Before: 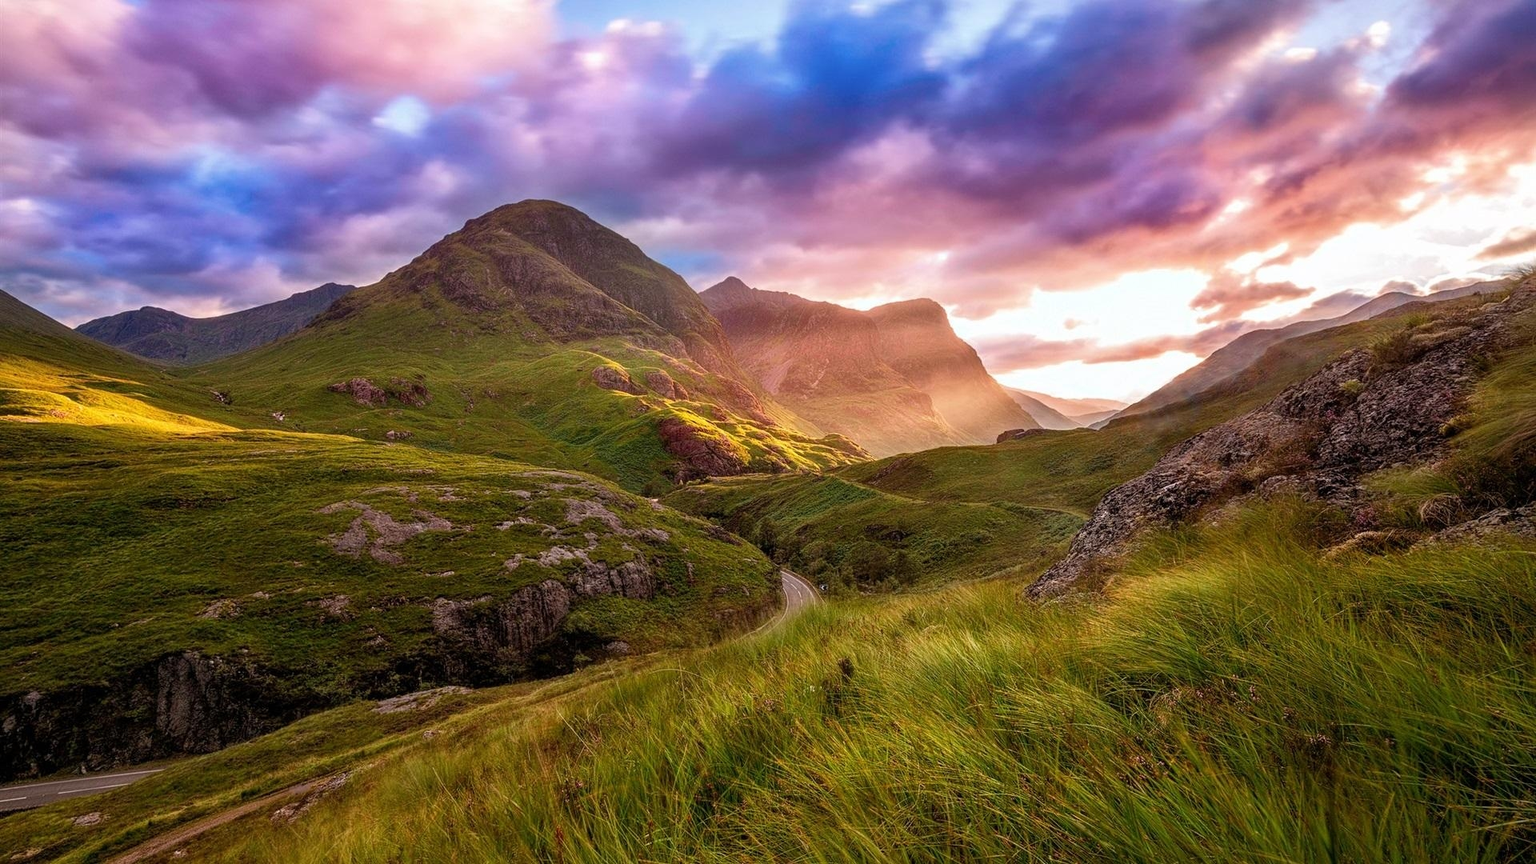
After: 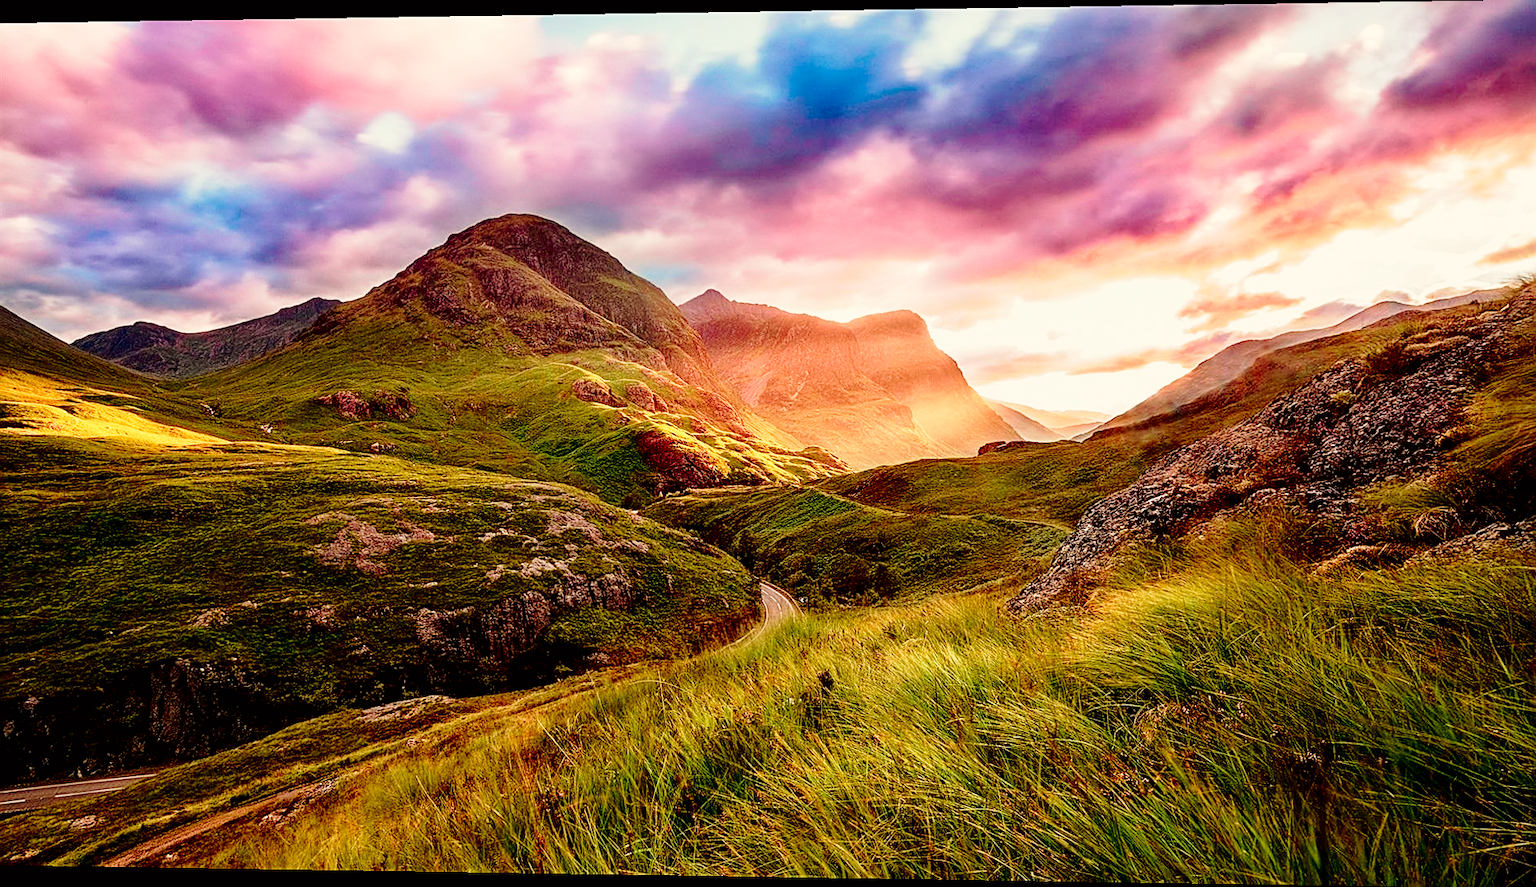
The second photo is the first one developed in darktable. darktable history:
tone curve: curves: ch0 [(0, 0) (0.068, 0.012) (0.183, 0.089) (0.341, 0.283) (0.547, 0.532) (0.828, 0.815) (1, 0.983)]; ch1 [(0, 0) (0.23, 0.166) (0.34, 0.308) (0.371, 0.337) (0.429, 0.411) (0.477, 0.462) (0.499, 0.5) (0.529, 0.537) (0.559, 0.582) (0.743, 0.798) (1, 1)]; ch2 [(0, 0) (0.431, 0.414) (0.498, 0.503) (0.524, 0.528) (0.568, 0.546) (0.6, 0.597) (0.634, 0.645) (0.728, 0.742) (1, 1)], color space Lab, independent channels, preserve colors none
white balance: red 1.08, blue 0.791
base curve: curves: ch0 [(0, 0) (0.028, 0.03) (0.121, 0.232) (0.46, 0.748) (0.859, 0.968) (1, 1)], preserve colors none
sharpen: on, module defaults
exposure: black level correction 0.011, compensate highlight preservation false
rotate and perspective: lens shift (horizontal) -0.055, automatic cropping off
contrast brightness saturation: saturation -0.17
